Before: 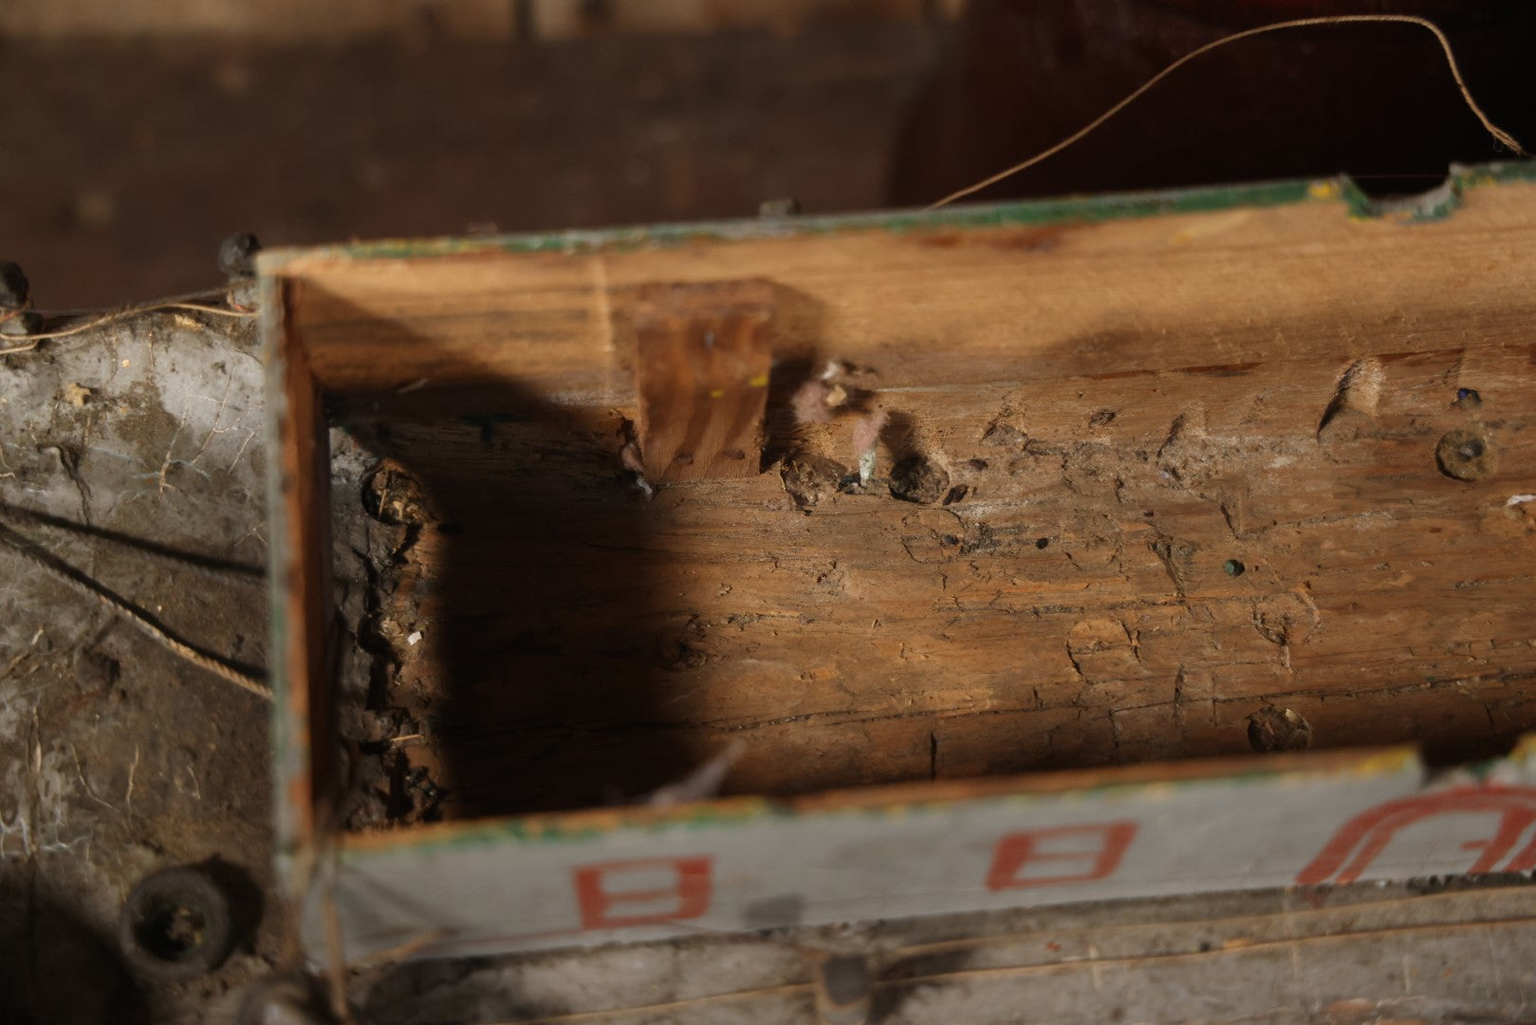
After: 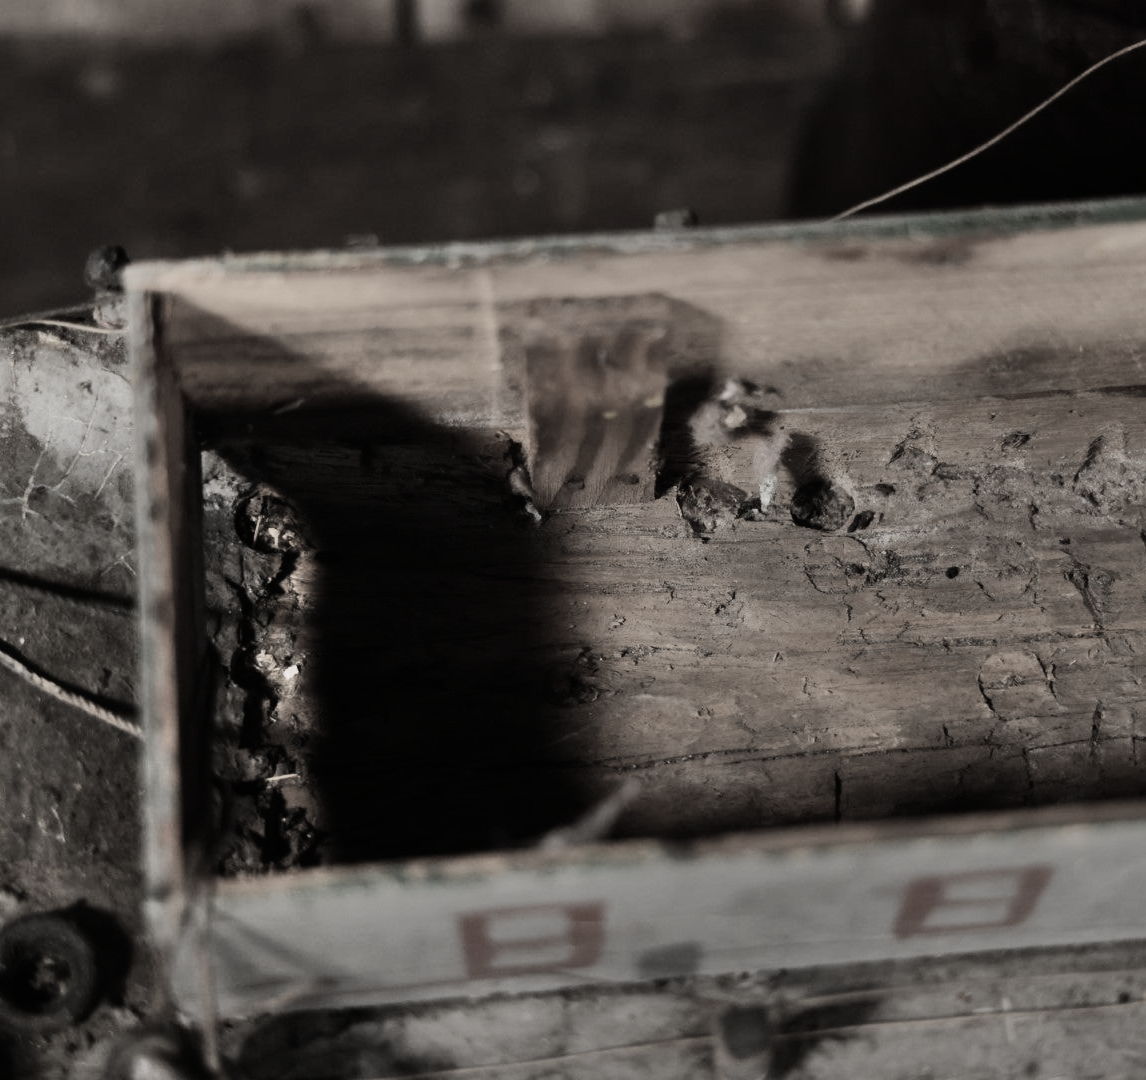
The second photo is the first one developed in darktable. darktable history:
color correction: saturation 0.2
crop and rotate: left 9.061%, right 20.142%
shadows and highlights: soften with gaussian
filmic rgb: black relative exposure -7.5 EV, white relative exposure 5 EV, hardness 3.31, contrast 1.3, contrast in shadows safe
